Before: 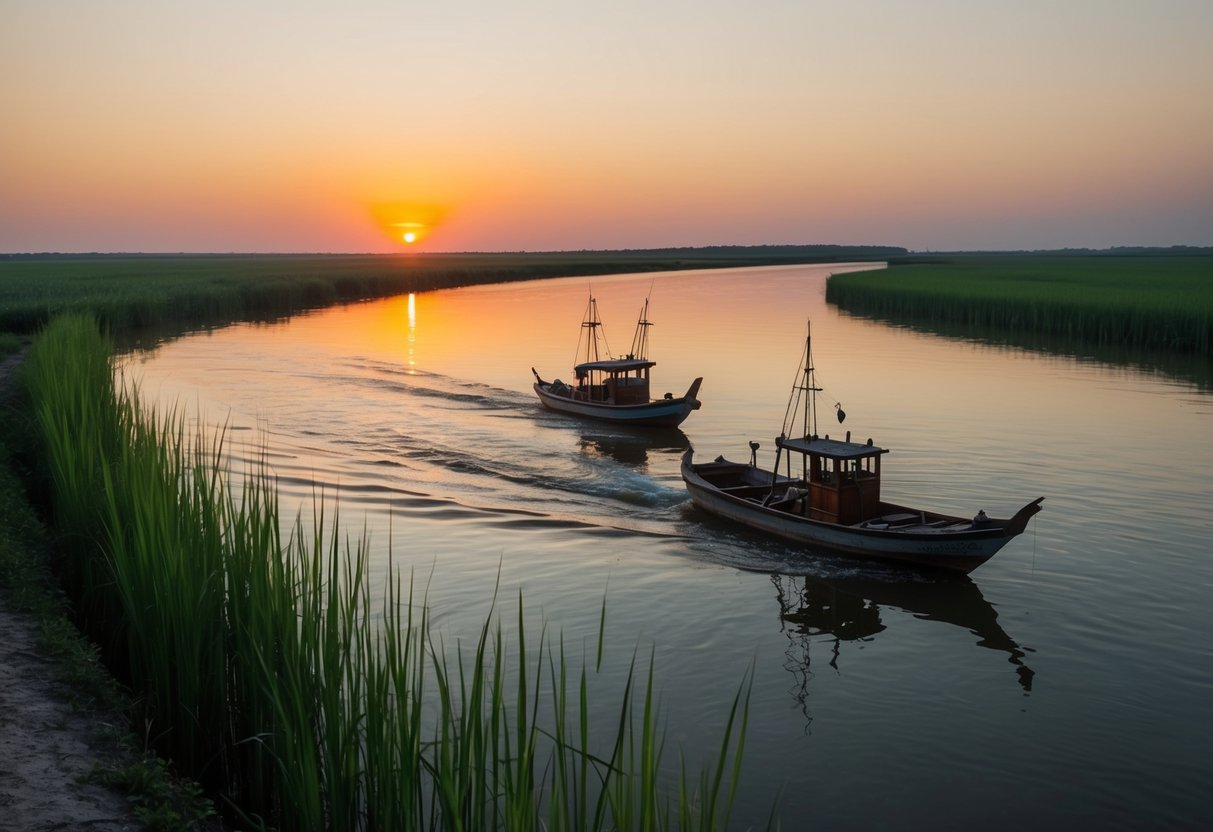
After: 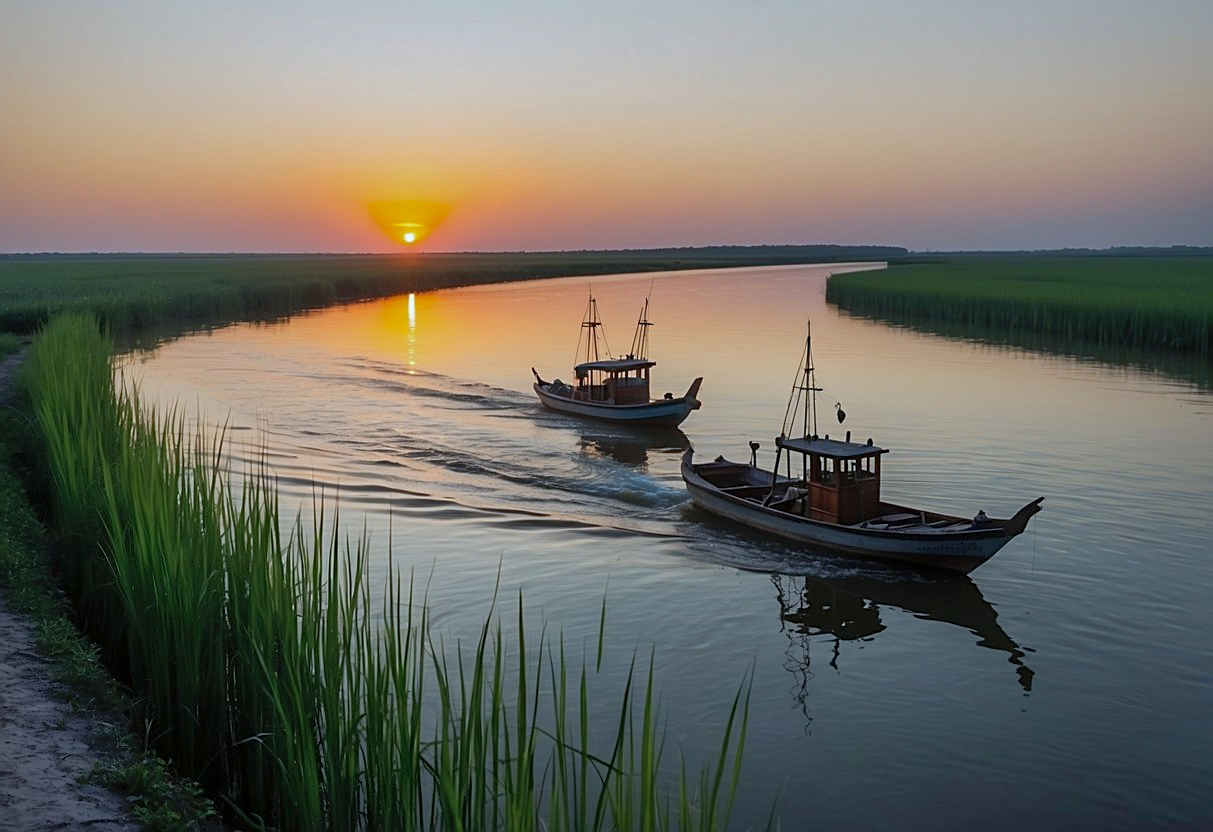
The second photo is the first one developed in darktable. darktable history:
white balance: red 0.924, blue 1.095
sharpen: on, module defaults
tone equalizer: on, module defaults
shadows and highlights: on, module defaults
